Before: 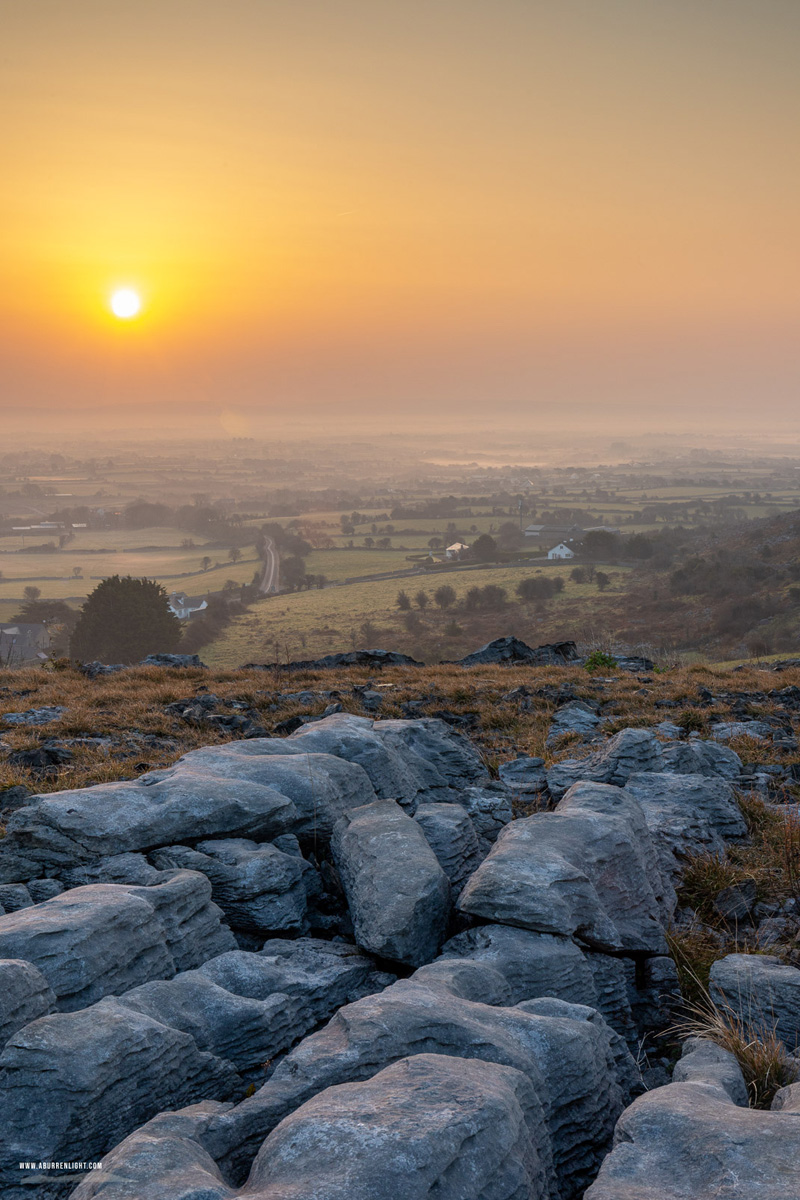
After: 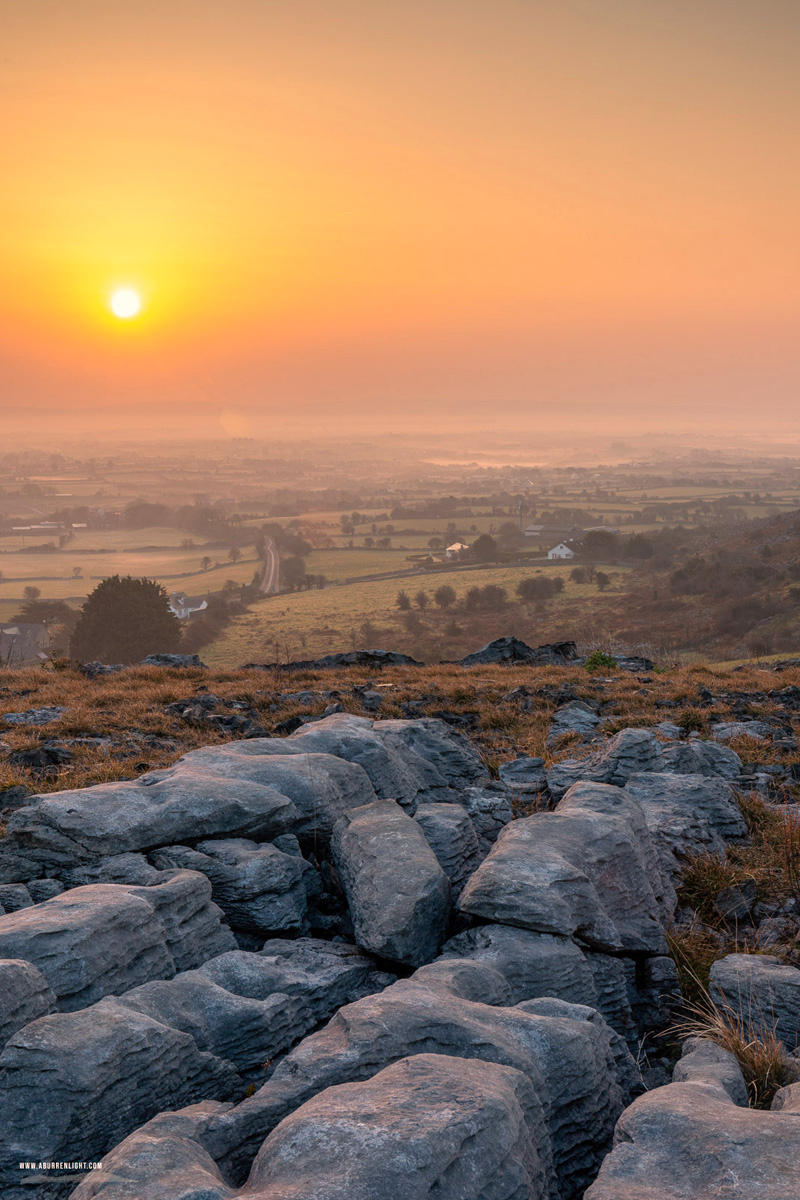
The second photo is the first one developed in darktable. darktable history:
rotate and perspective: crop left 0, crop top 0
white balance: red 1.127, blue 0.943
tone equalizer: on, module defaults
